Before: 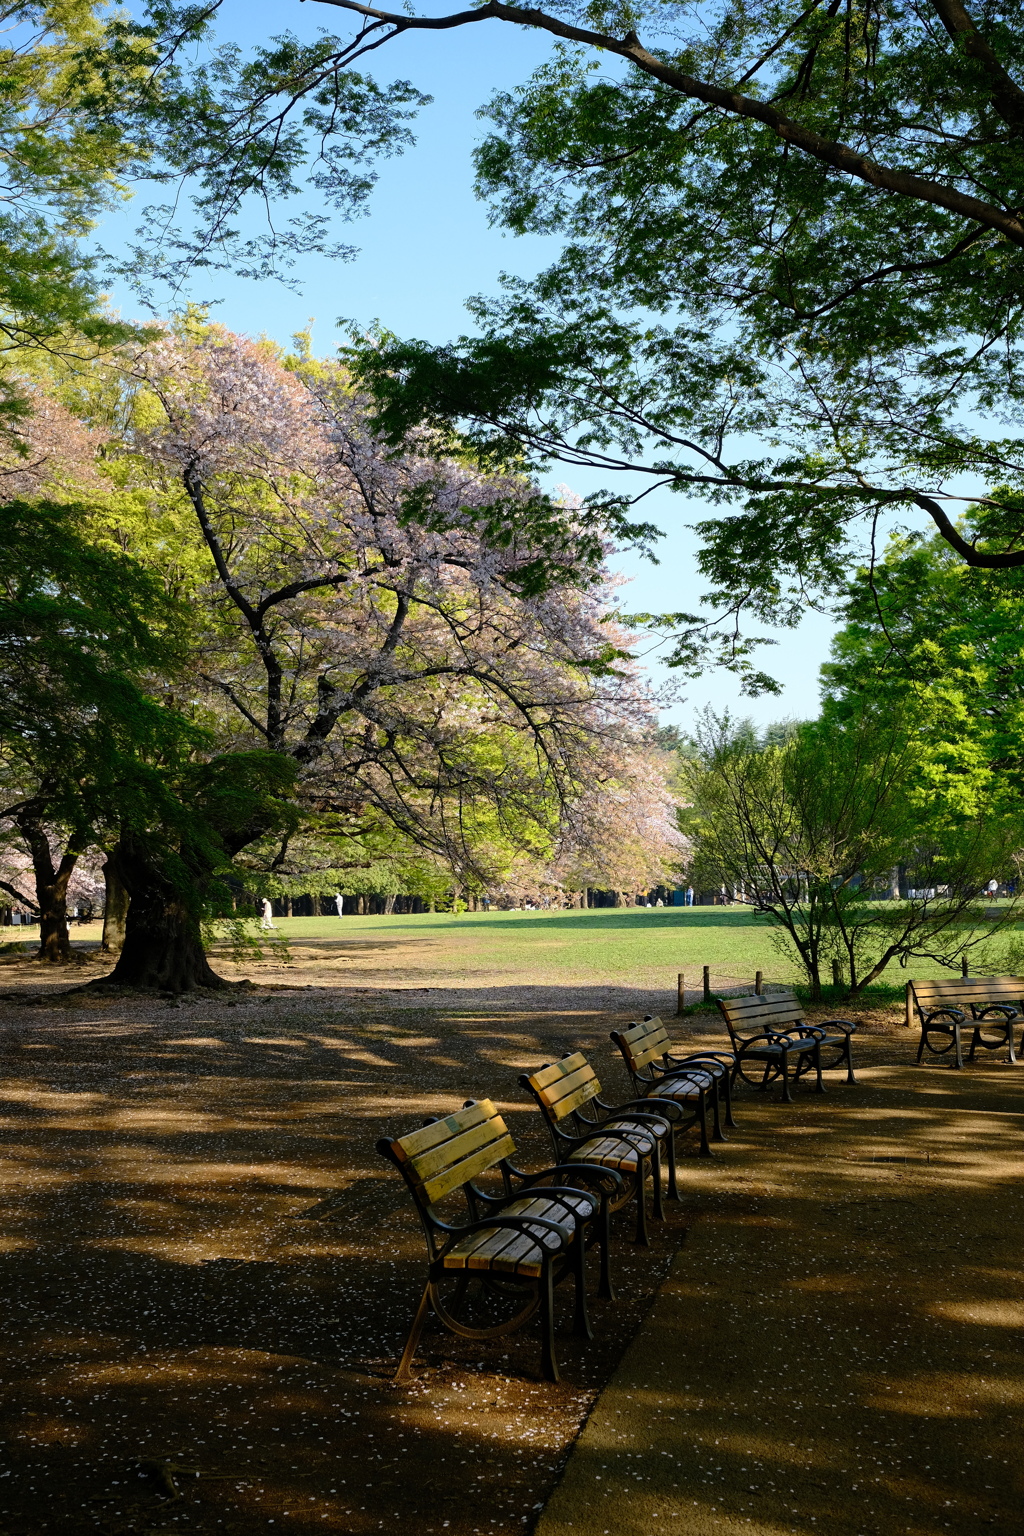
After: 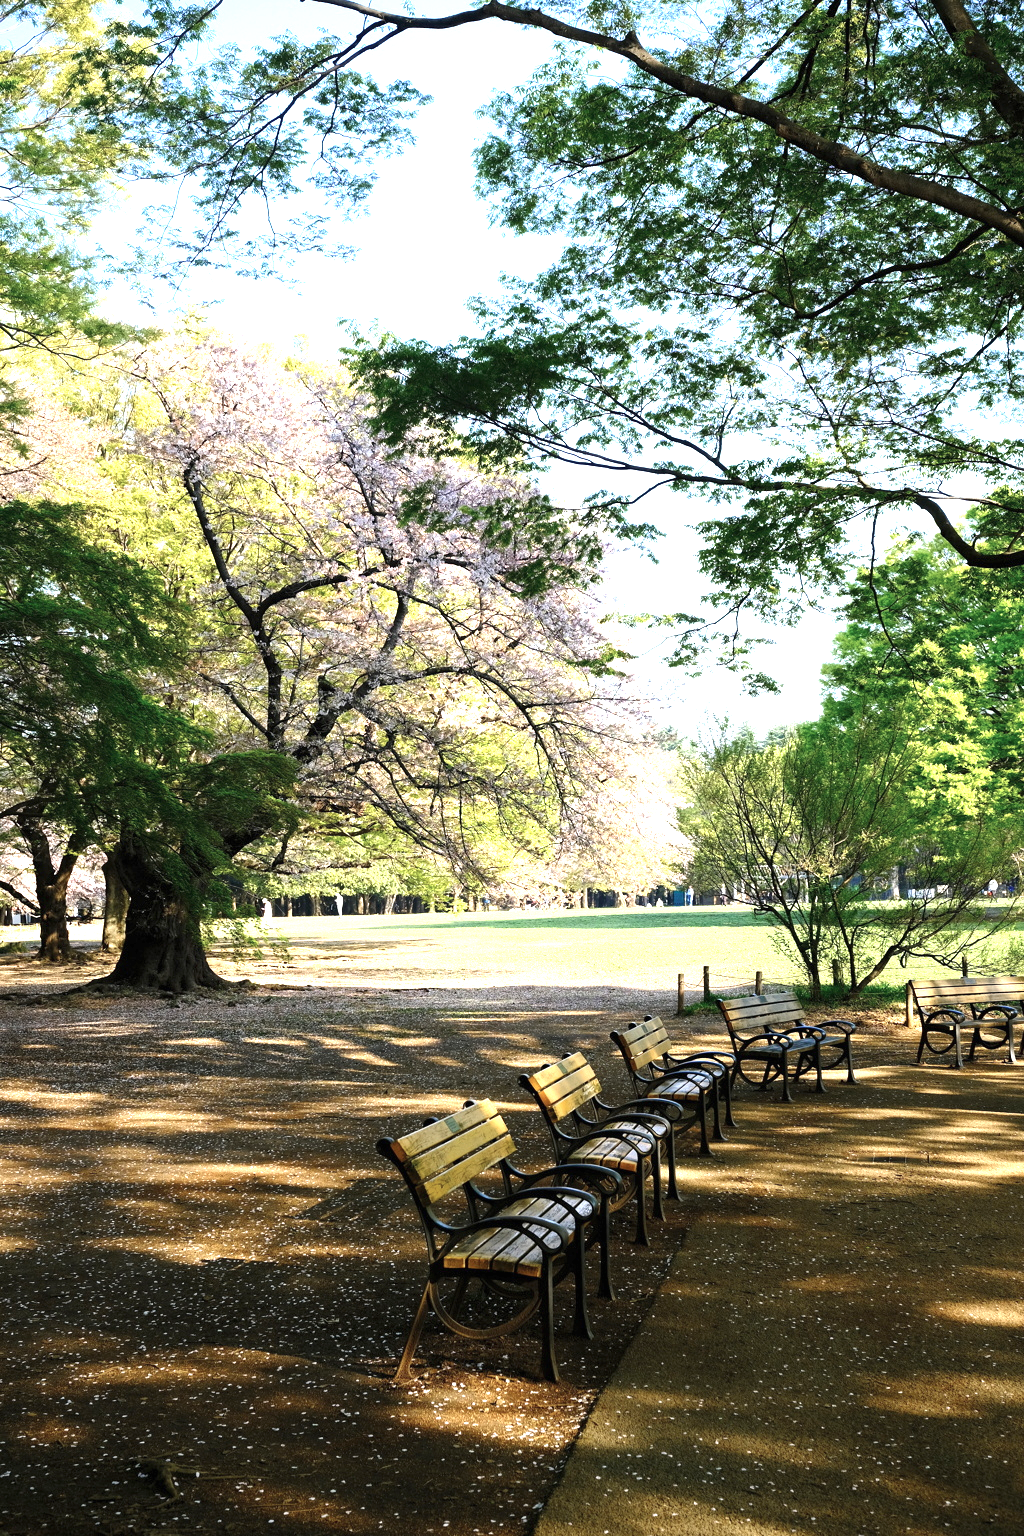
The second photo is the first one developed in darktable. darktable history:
color zones: curves: ch0 [(0, 0.5) (0.143, 0.5) (0.286, 0.5) (0.429, 0.504) (0.571, 0.5) (0.714, 0.509) (0.857, 0.5) (1, 0.5)]; ch1 [(0, 0.425) (0.143, 0.425) (0.286, 0.375) (0.429, 0.405) (0.571, 0.5) (0.714, 0.47) (0.857, 0.425) (1, 0.435)]; ch2 [(0, 0.5) (0.143, 0.5) (0.286, 0.5) (0.429, 0.517) (0.571, 0.5) (0.714, 0.51) (0.857, 0.5) (1, 0.5)]
exposure: black level correction 0, exposure 1.6 EV, compensate exposure bias true, compensate highlight preservation false
